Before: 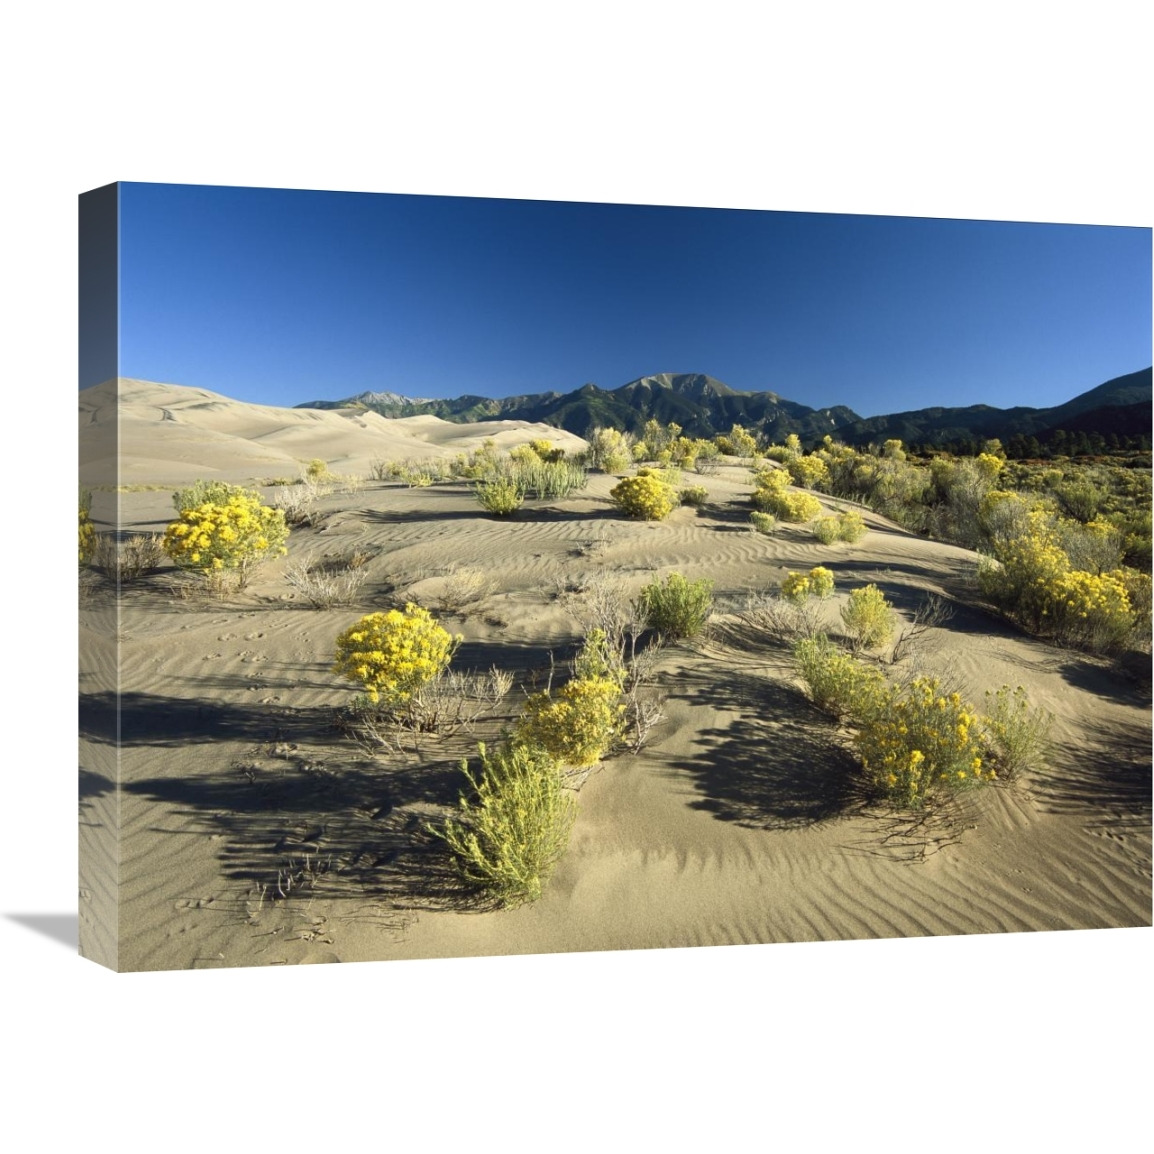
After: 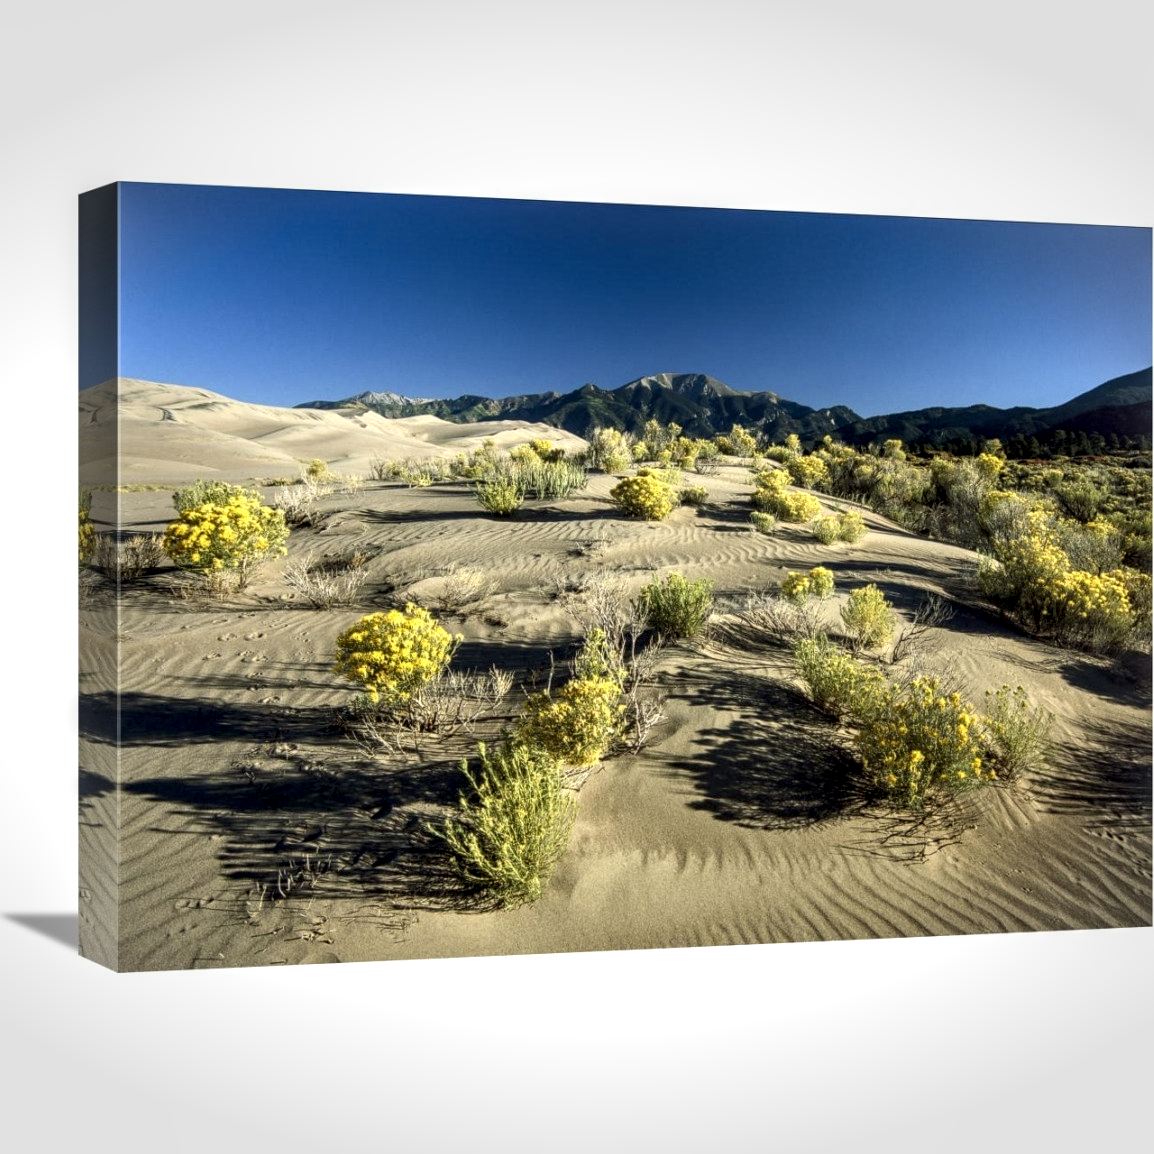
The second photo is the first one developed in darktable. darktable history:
vignetting: fall-off start 100%, brightness -0.282, width/height ratio 1.31
local contrast: detail 160%
